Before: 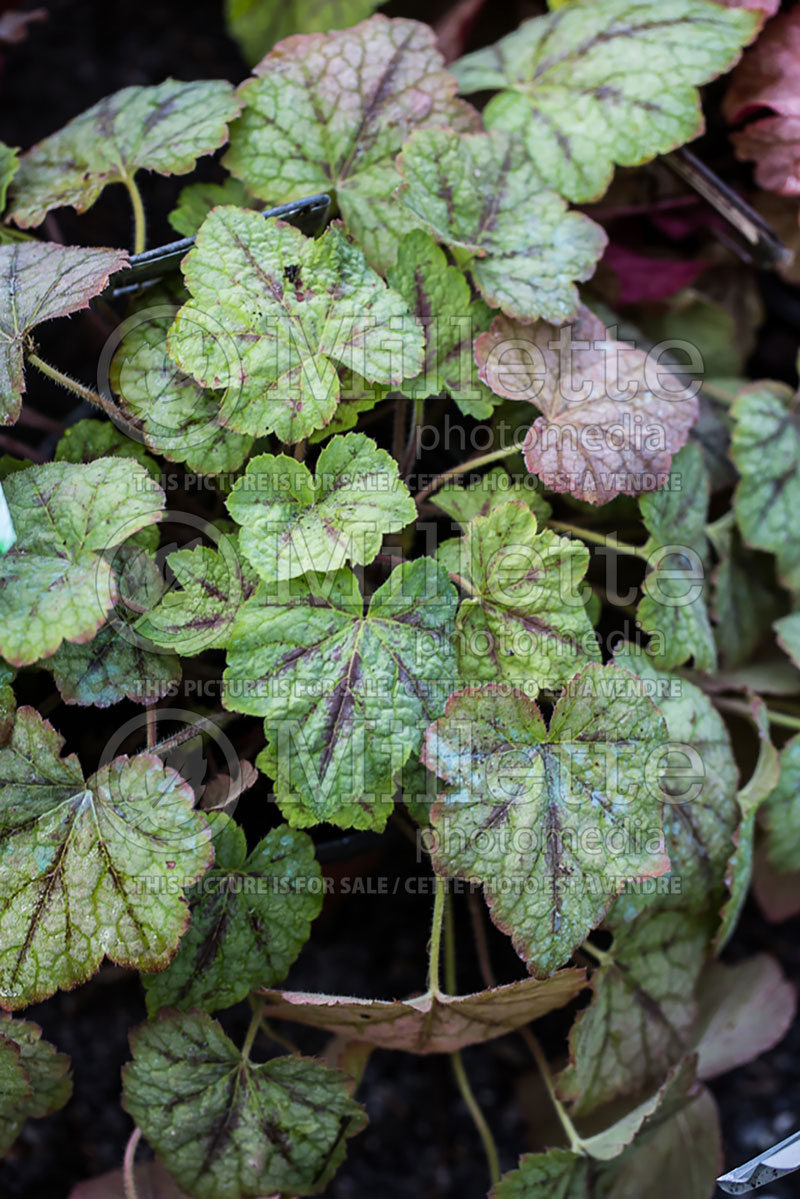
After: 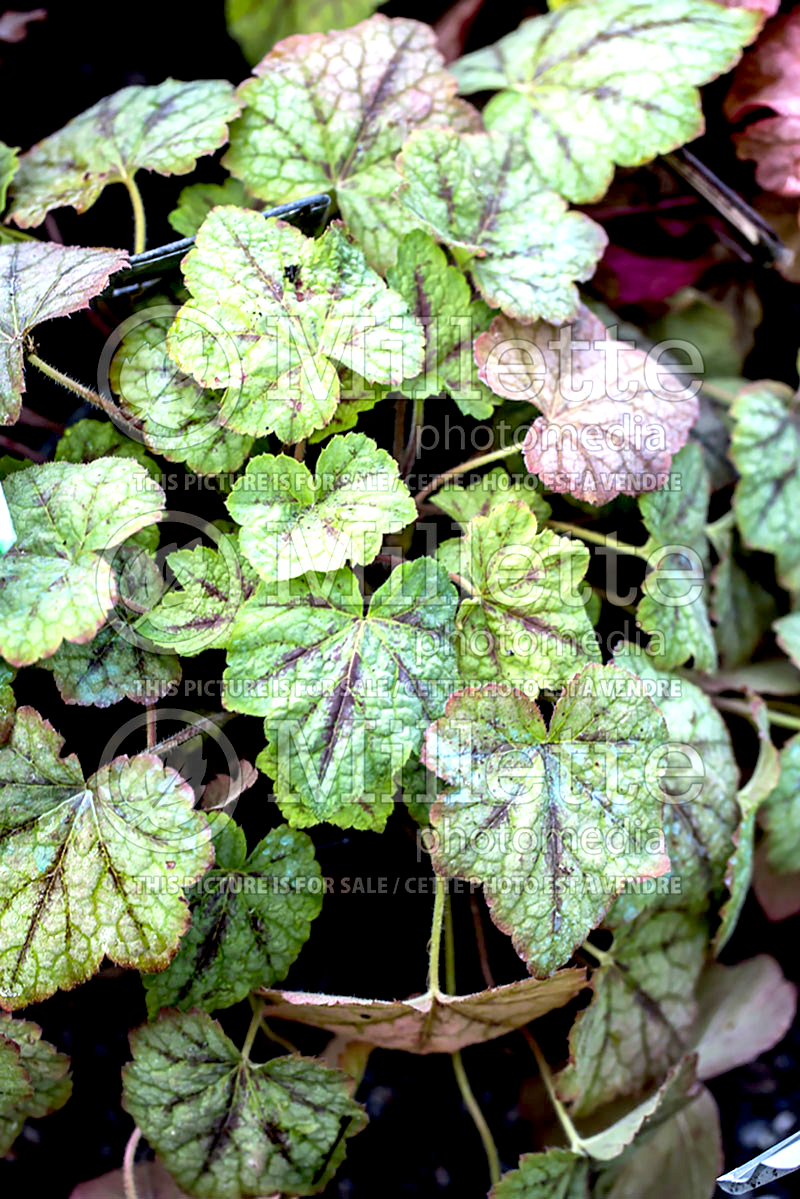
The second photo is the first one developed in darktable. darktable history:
shadows and highlights: shadows 20.55, highlights -20.99, soften with gaussian
exposure: black level correction 0.01, exposure 1 EV, compensate highlight preservation false
